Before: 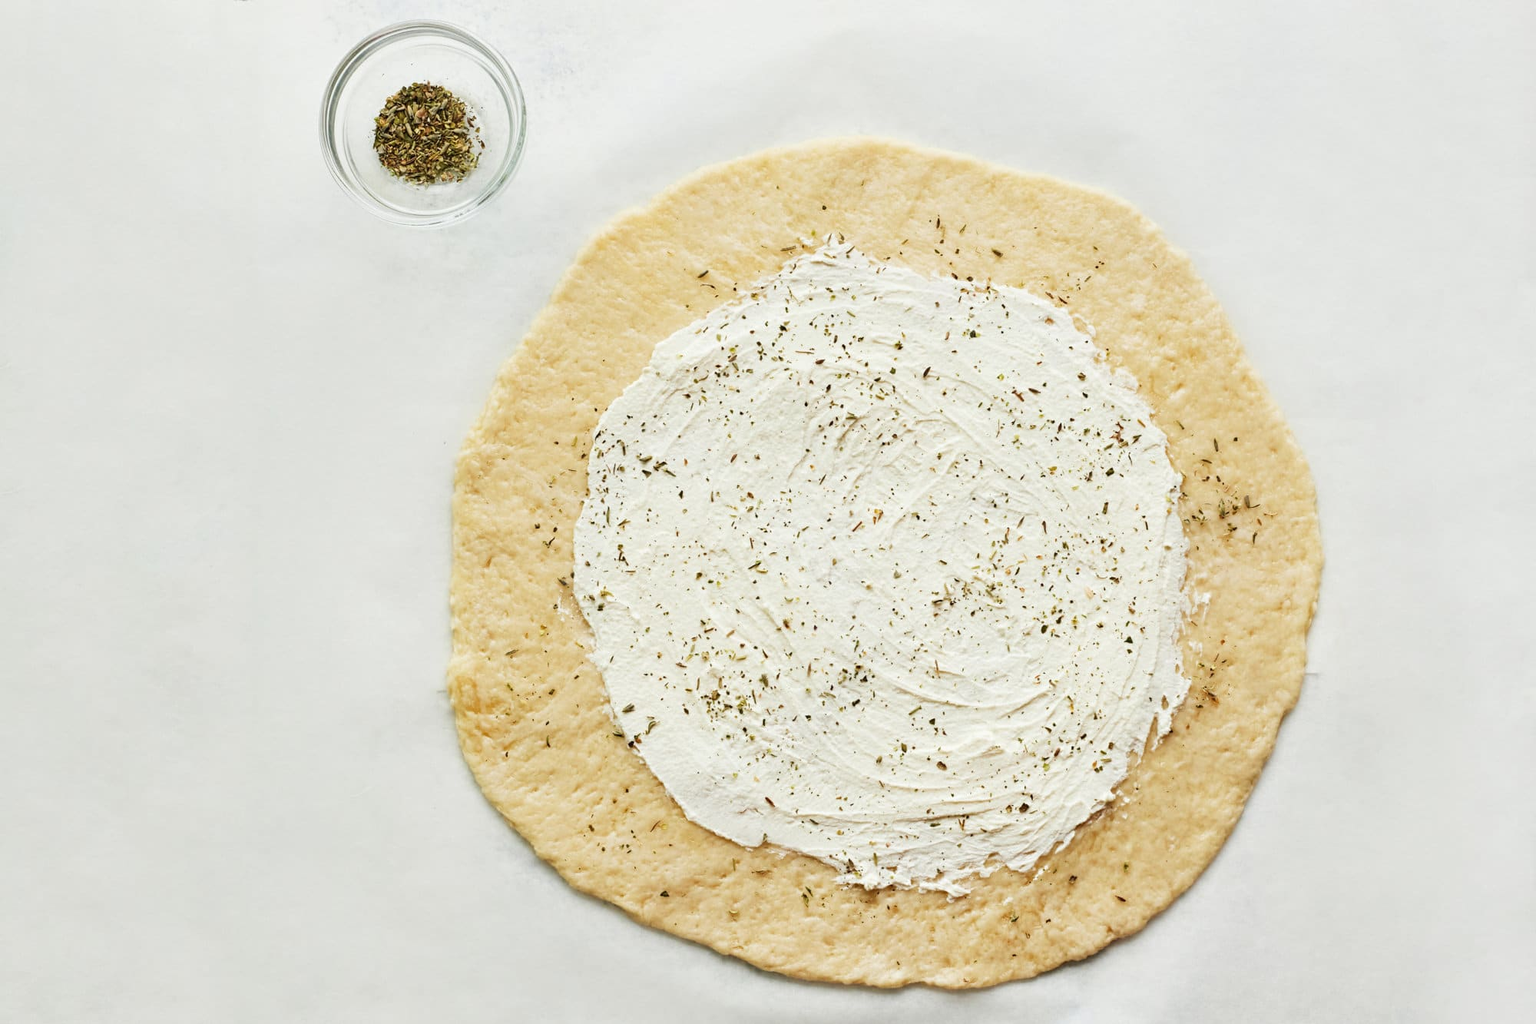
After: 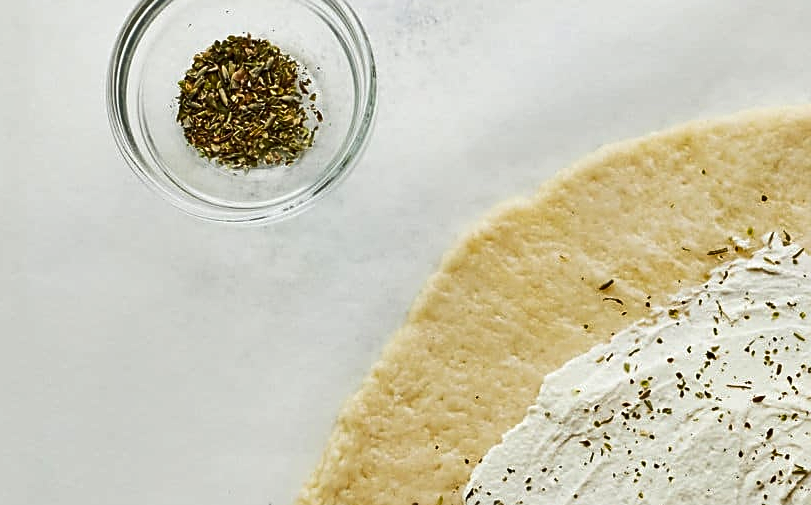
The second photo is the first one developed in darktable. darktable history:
sharpen: on, module defaults
shadows and highlights: low approximation 0.01, soften with gaussian
crop: left 15.452%, top 5.459%, right 43.956%, bottom 56.62%
